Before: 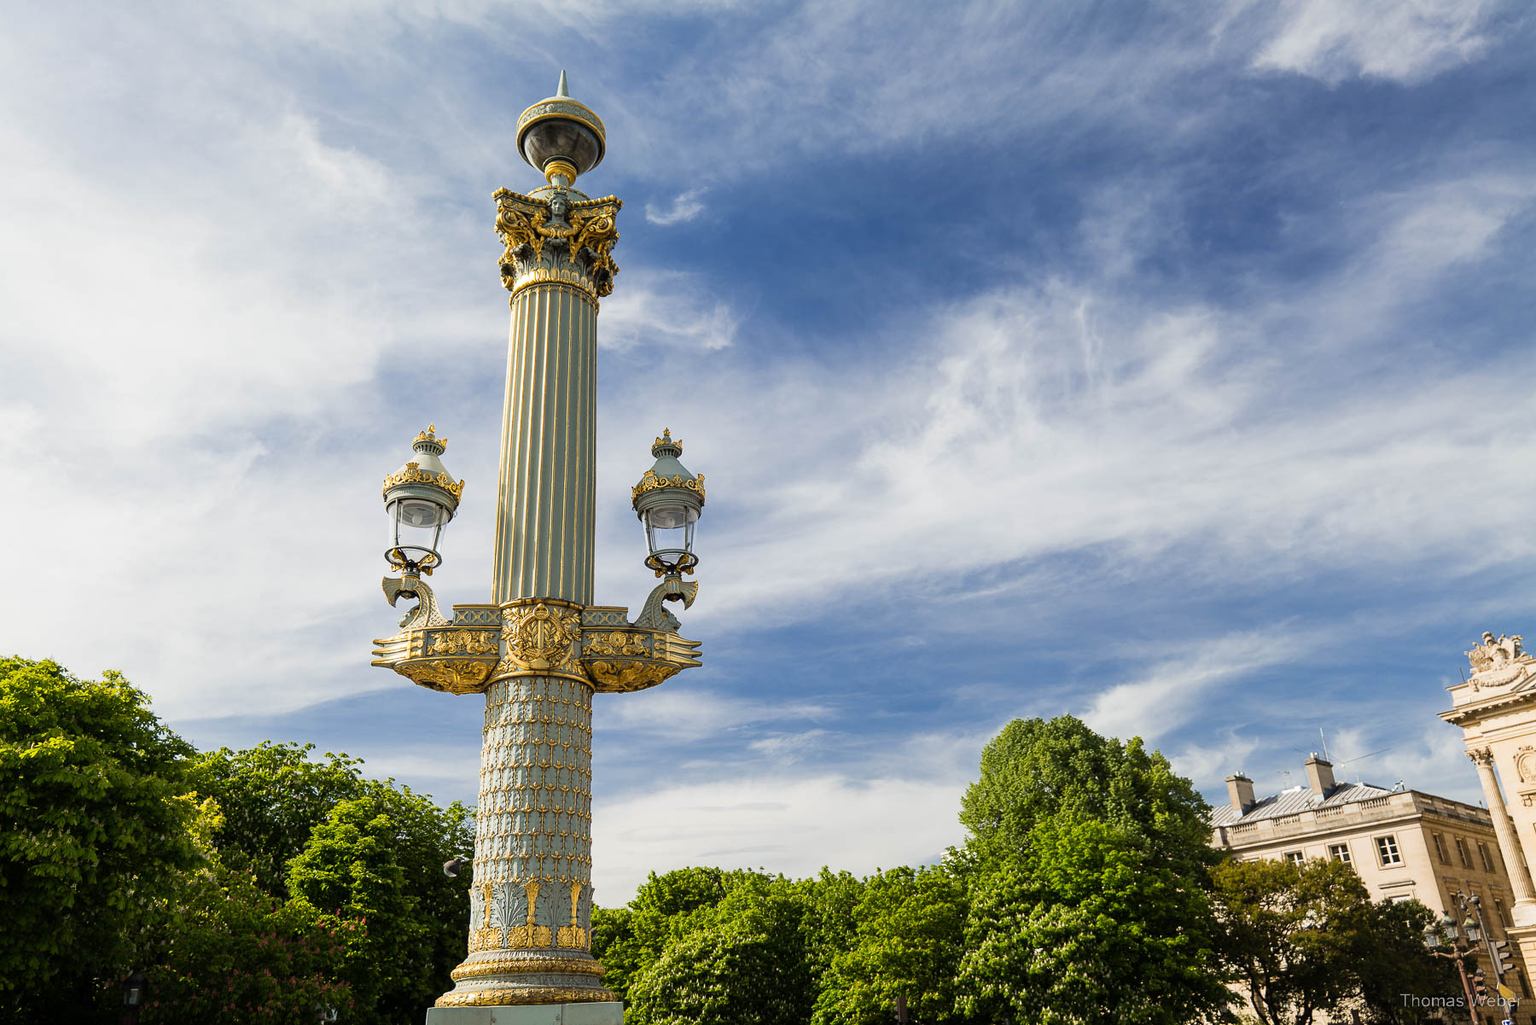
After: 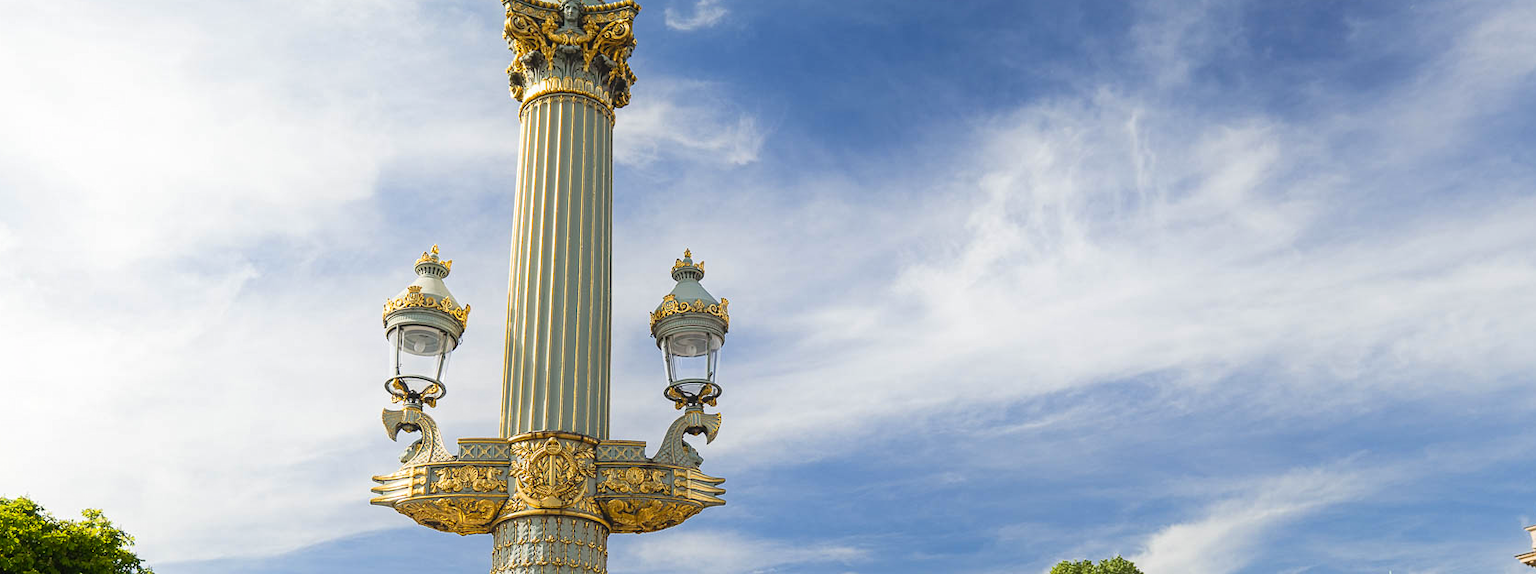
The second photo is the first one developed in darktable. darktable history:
exposure: black level correction 0.002, exposure 0.15 EV, compensate highlight preservation false
contrast equalizer: y [[0.439, 0.44, 0.442, 0.457, 0.493, 0.498], [0.5 ×6], [0.5 ×6], [0 ×6], [0 ×6]]
crop: left 1.744%, top 19.225%, right 5.069%, bottom 28.357%
levels: levels [0, 0.492, 0.984]
